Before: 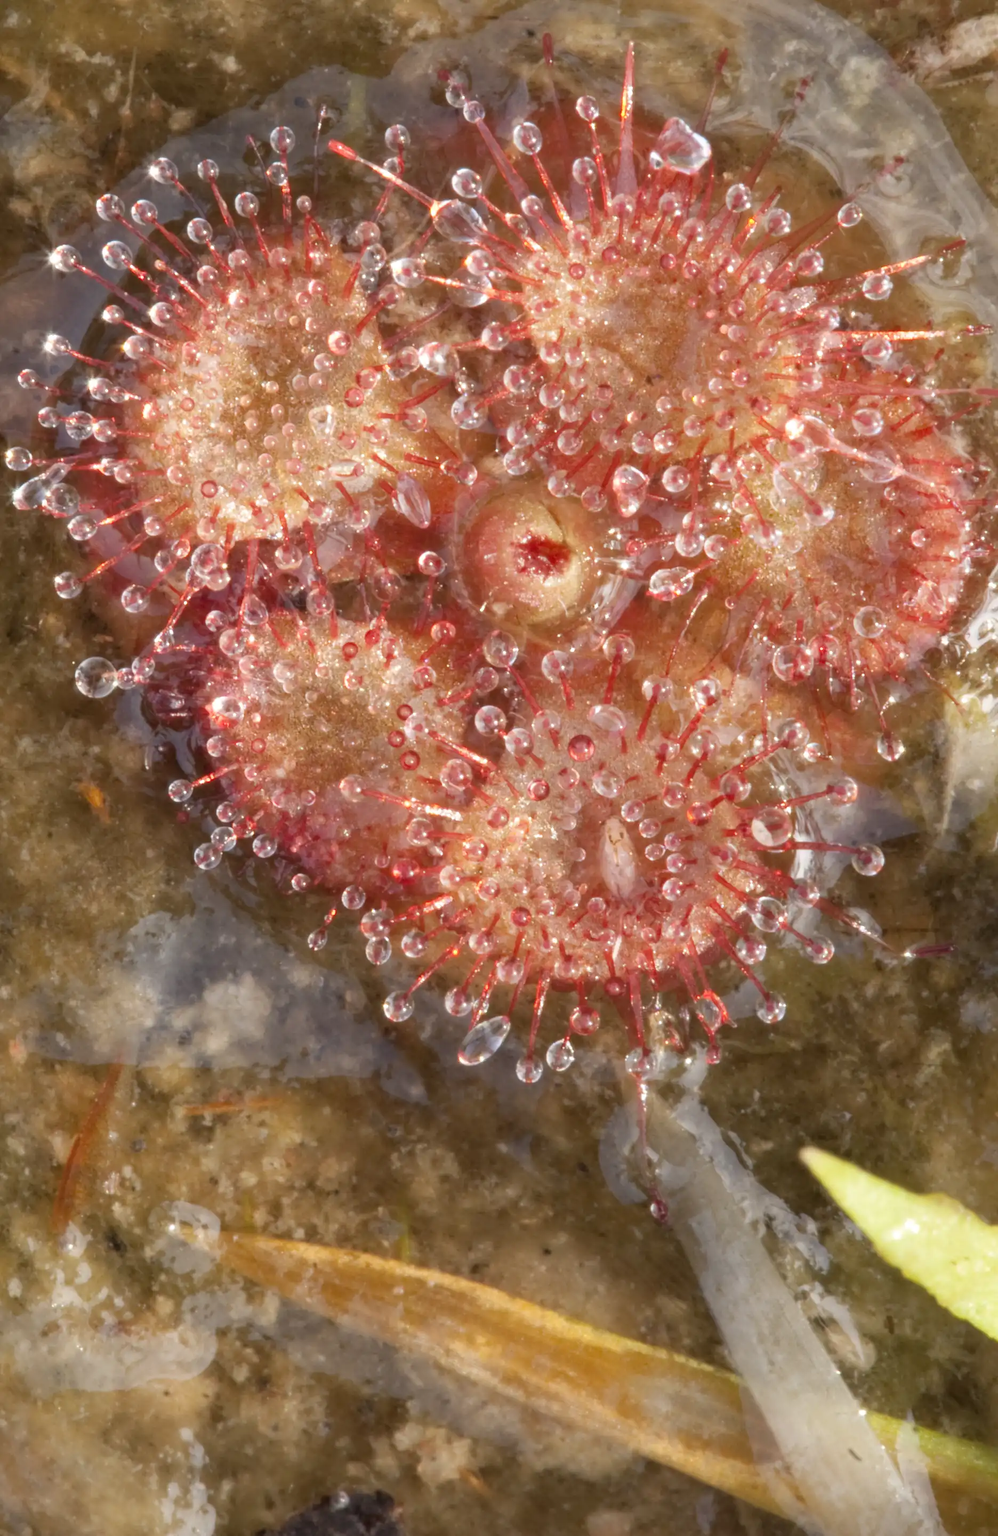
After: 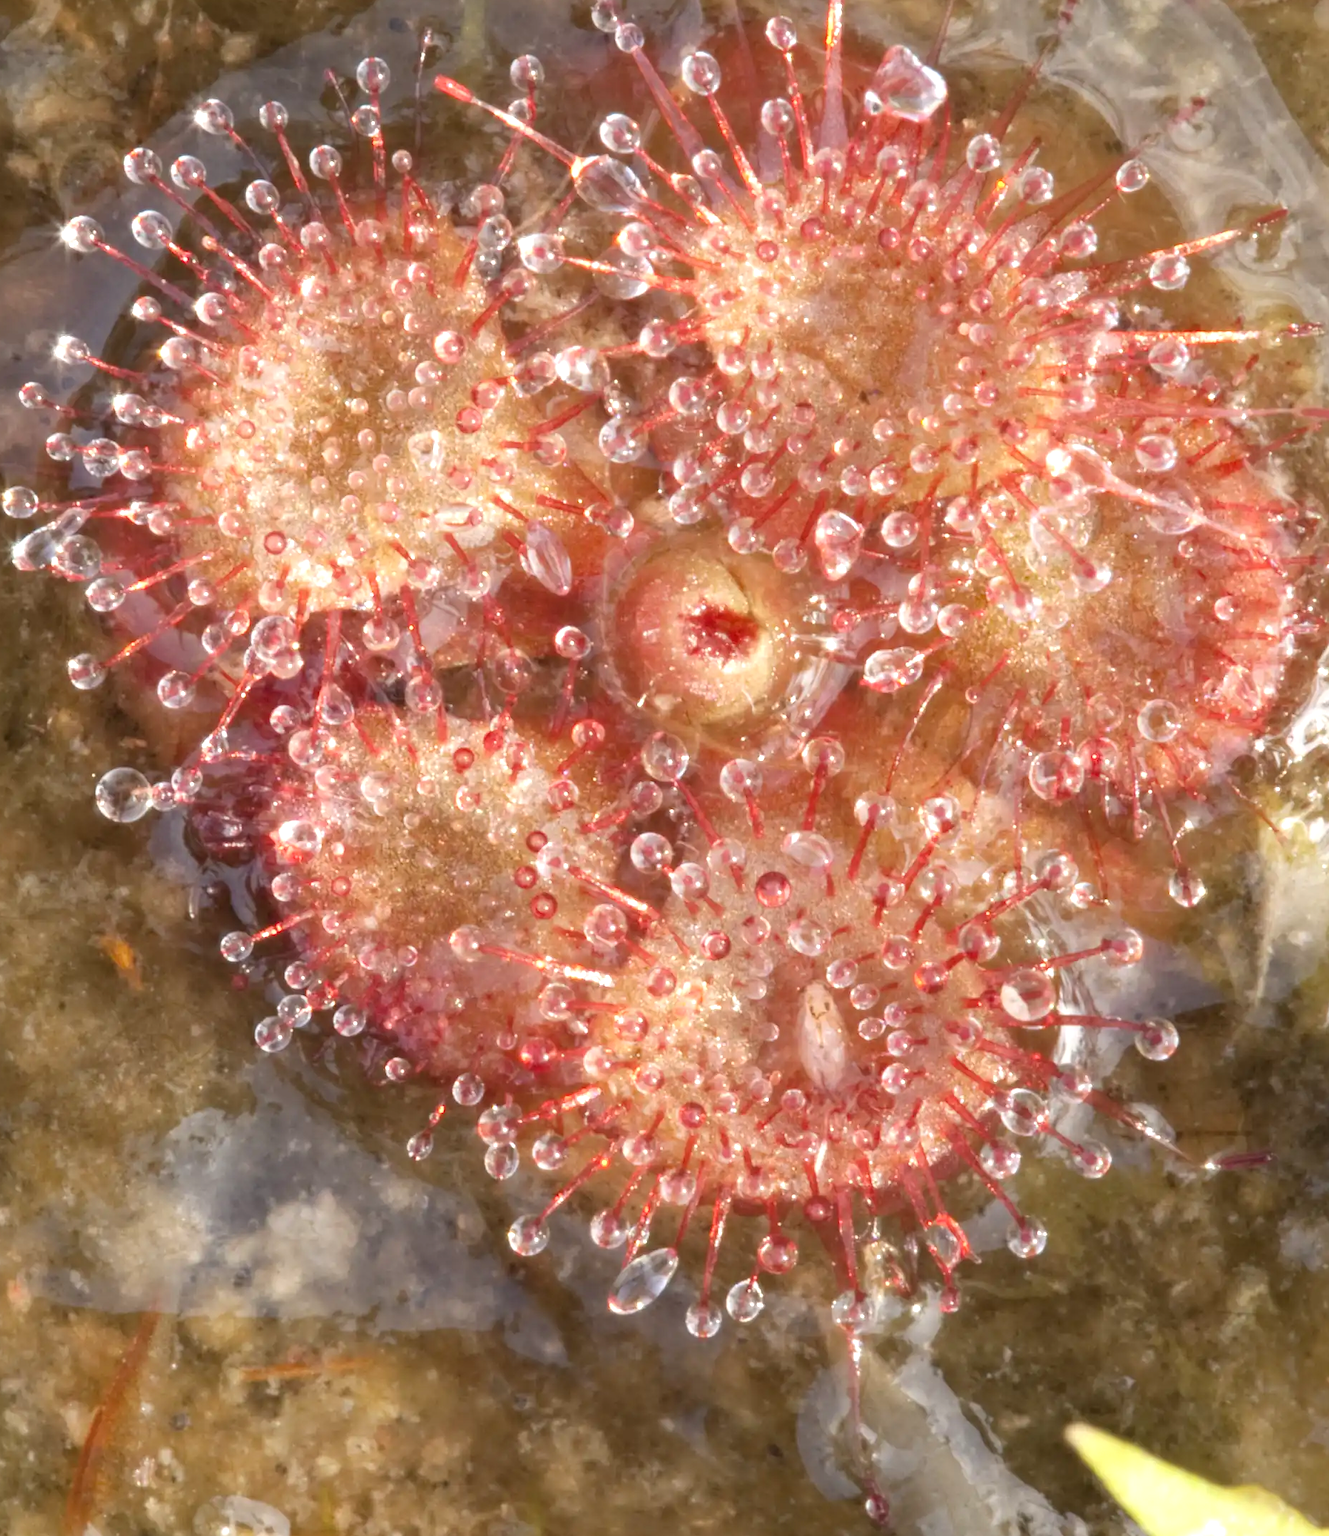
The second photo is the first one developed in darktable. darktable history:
exposure: exposure 0.376 EV, compensate highlight preservation false
crop: left 0.387%, top 5.469%, bottom 19.809%
